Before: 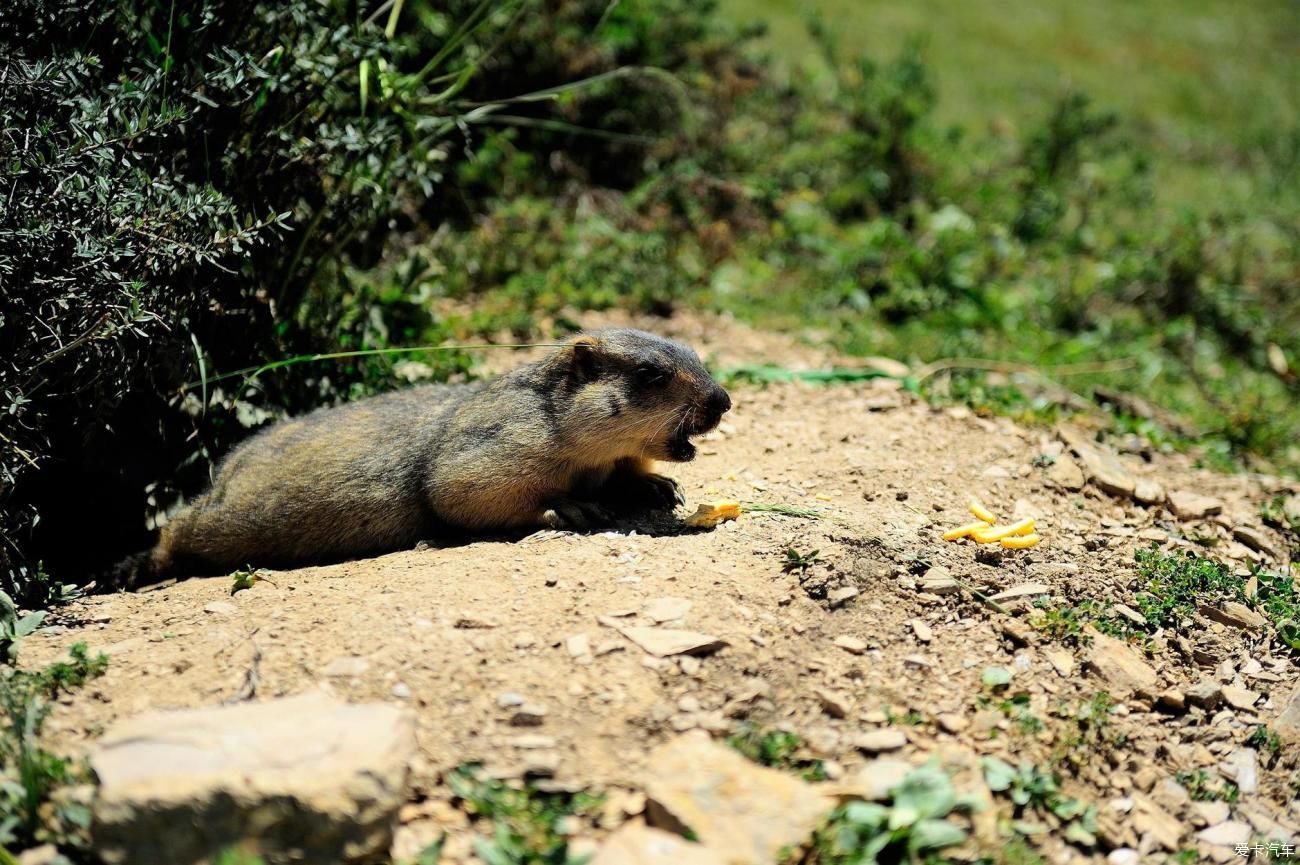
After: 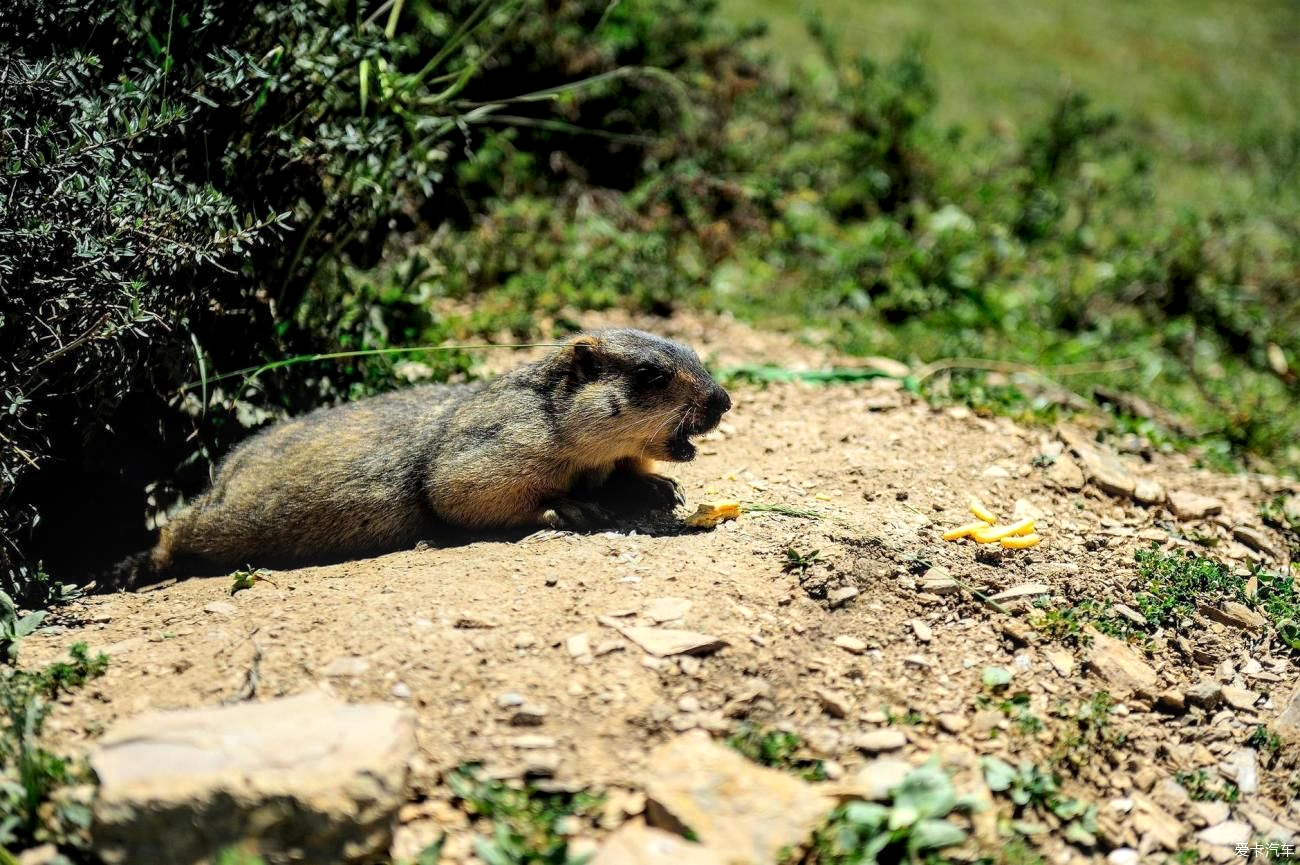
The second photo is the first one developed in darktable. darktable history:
tone equalizer: on, module defaults
levels: levels [0, 0.492, 0.984]
local contrast: detail 130%
